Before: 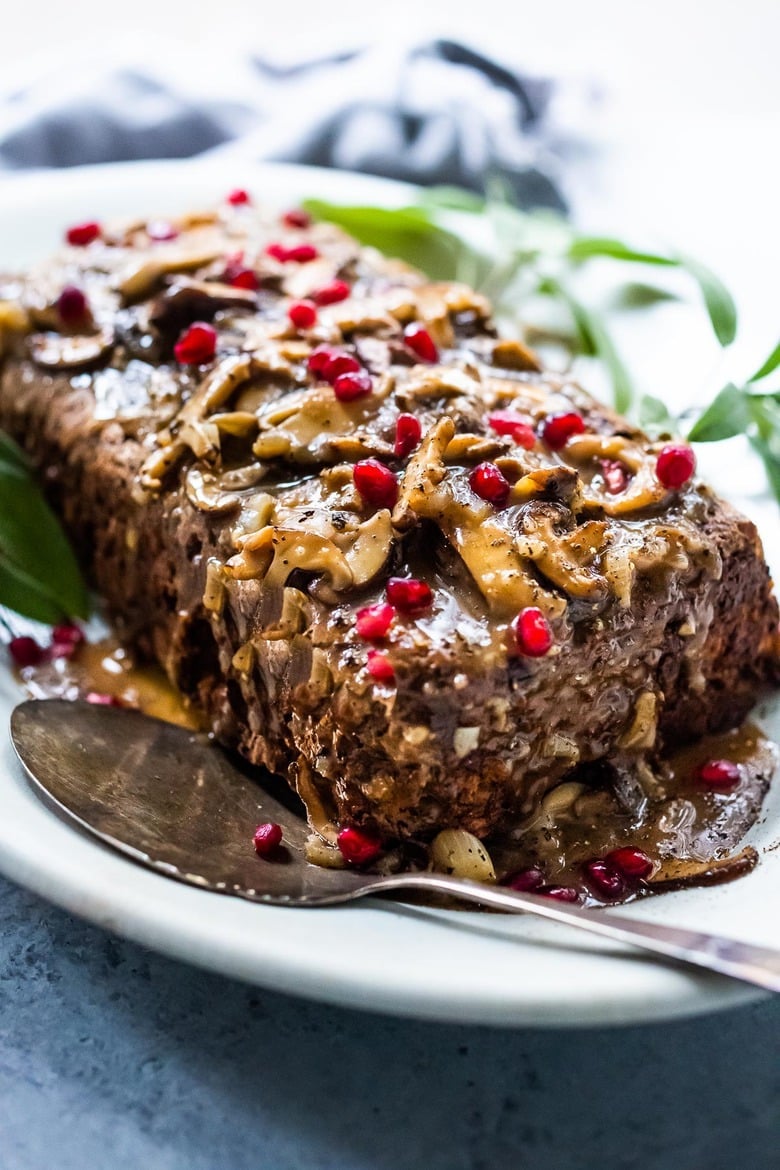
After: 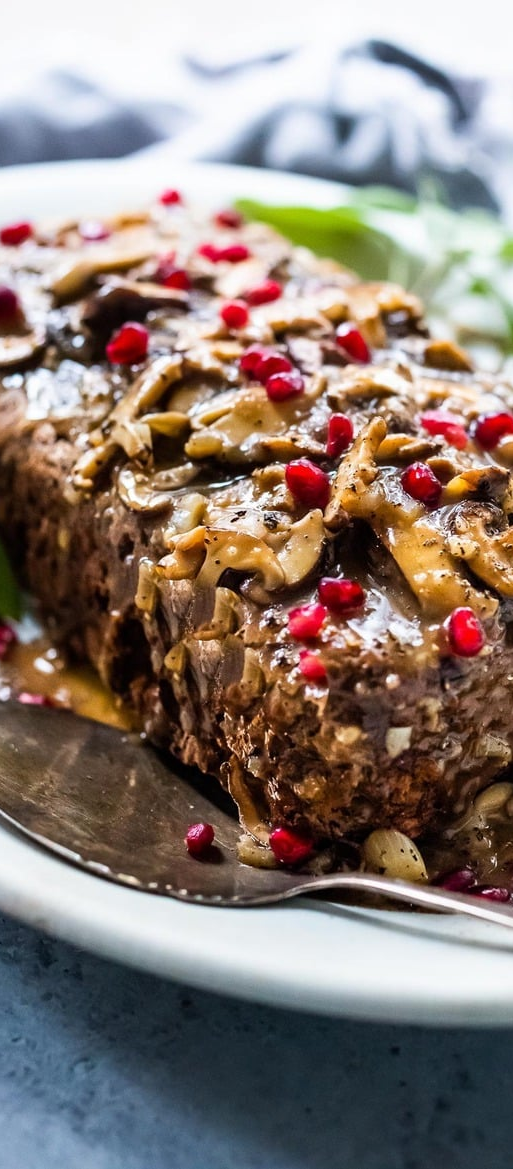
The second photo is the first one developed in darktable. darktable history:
crop and rotate: left 8.837%, right 25.33%
